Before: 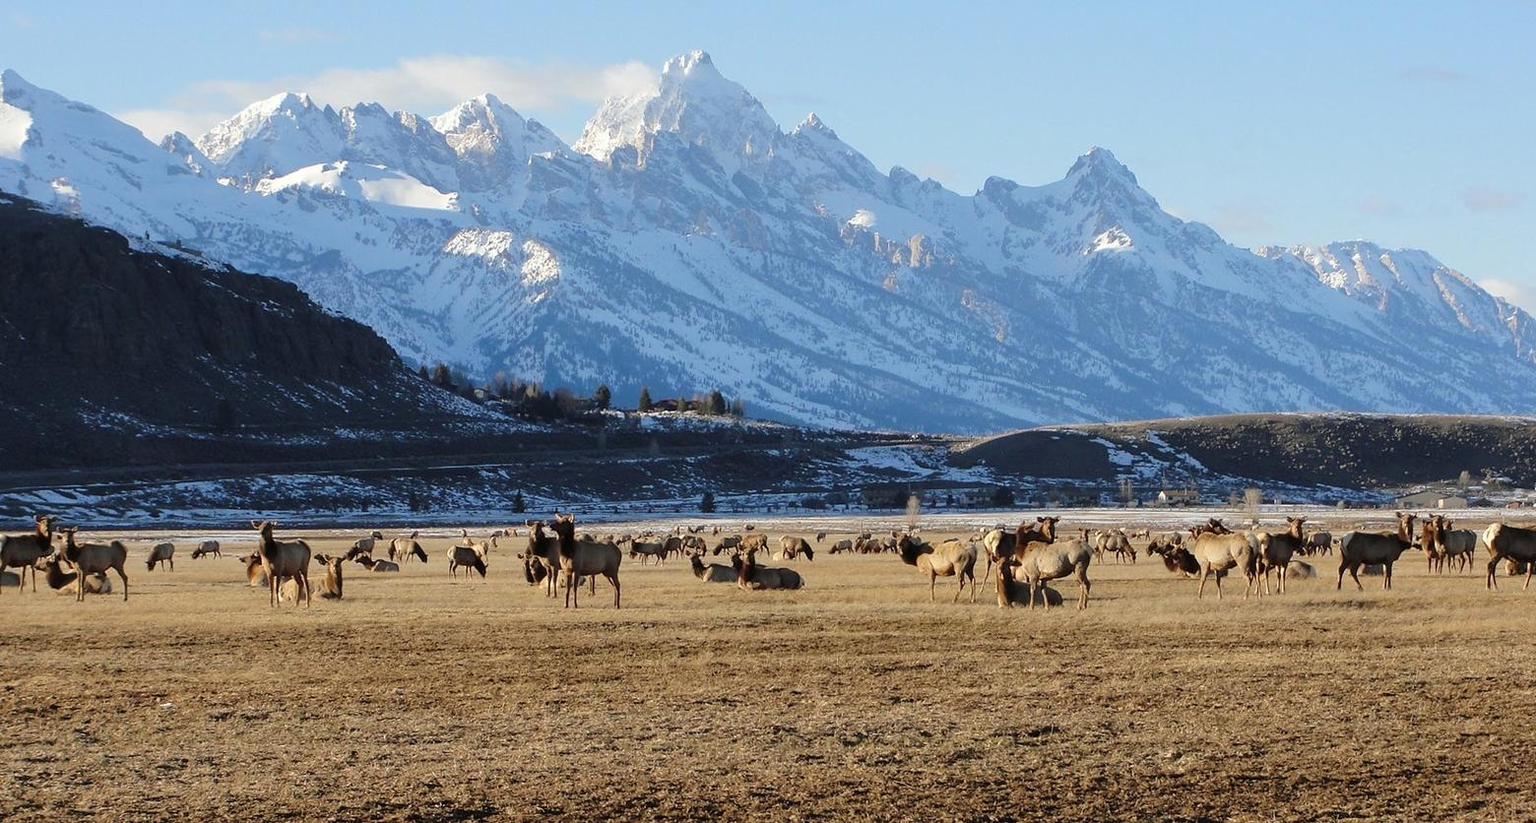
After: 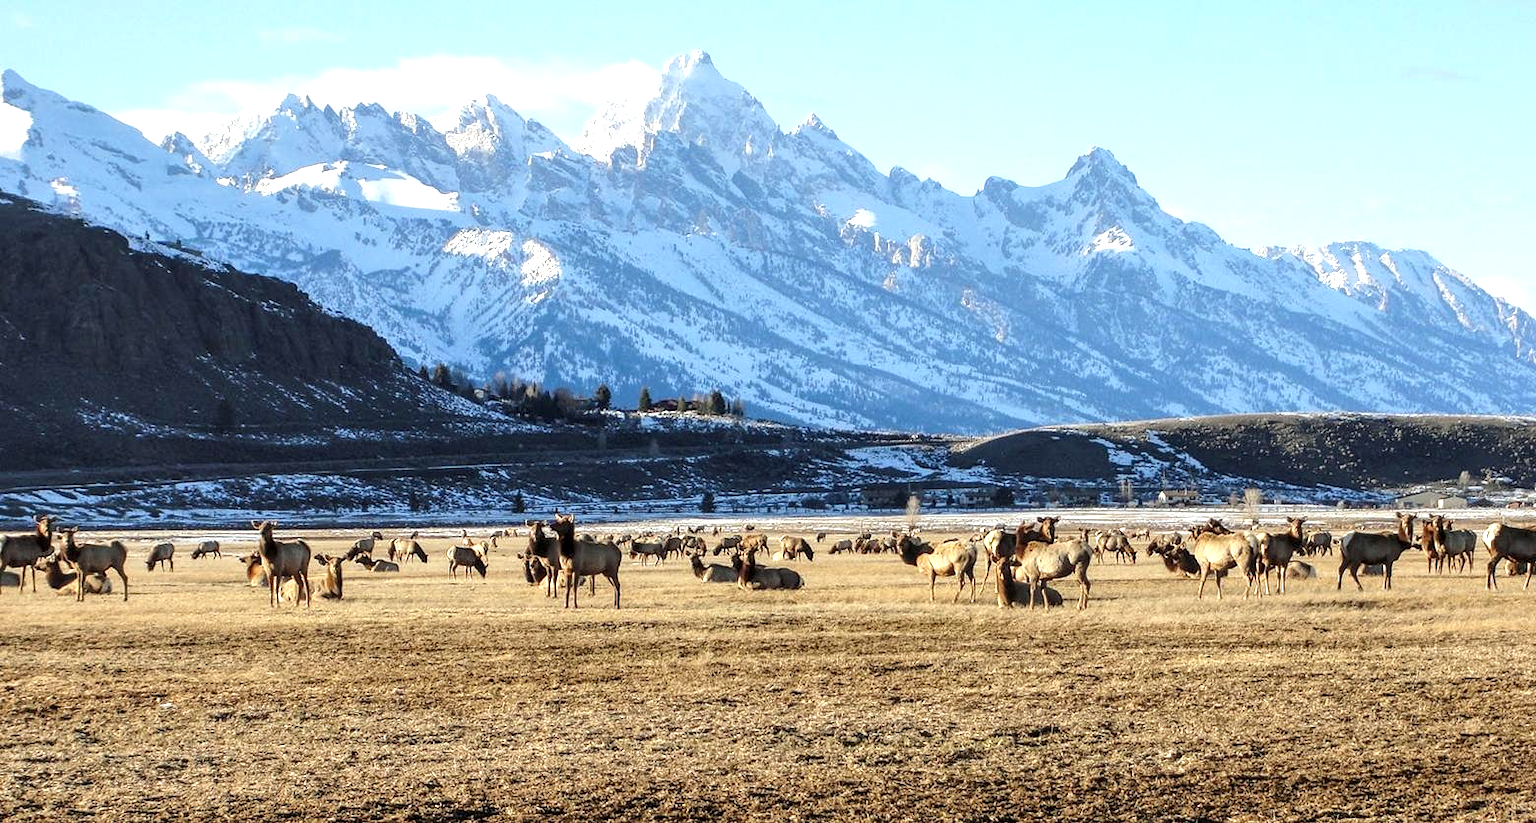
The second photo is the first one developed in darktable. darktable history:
white balance: red 0.978, blue 0.999
exposure: exposure 0.722 EV, compensate highlight preservation false
local contrast: detail 142%
